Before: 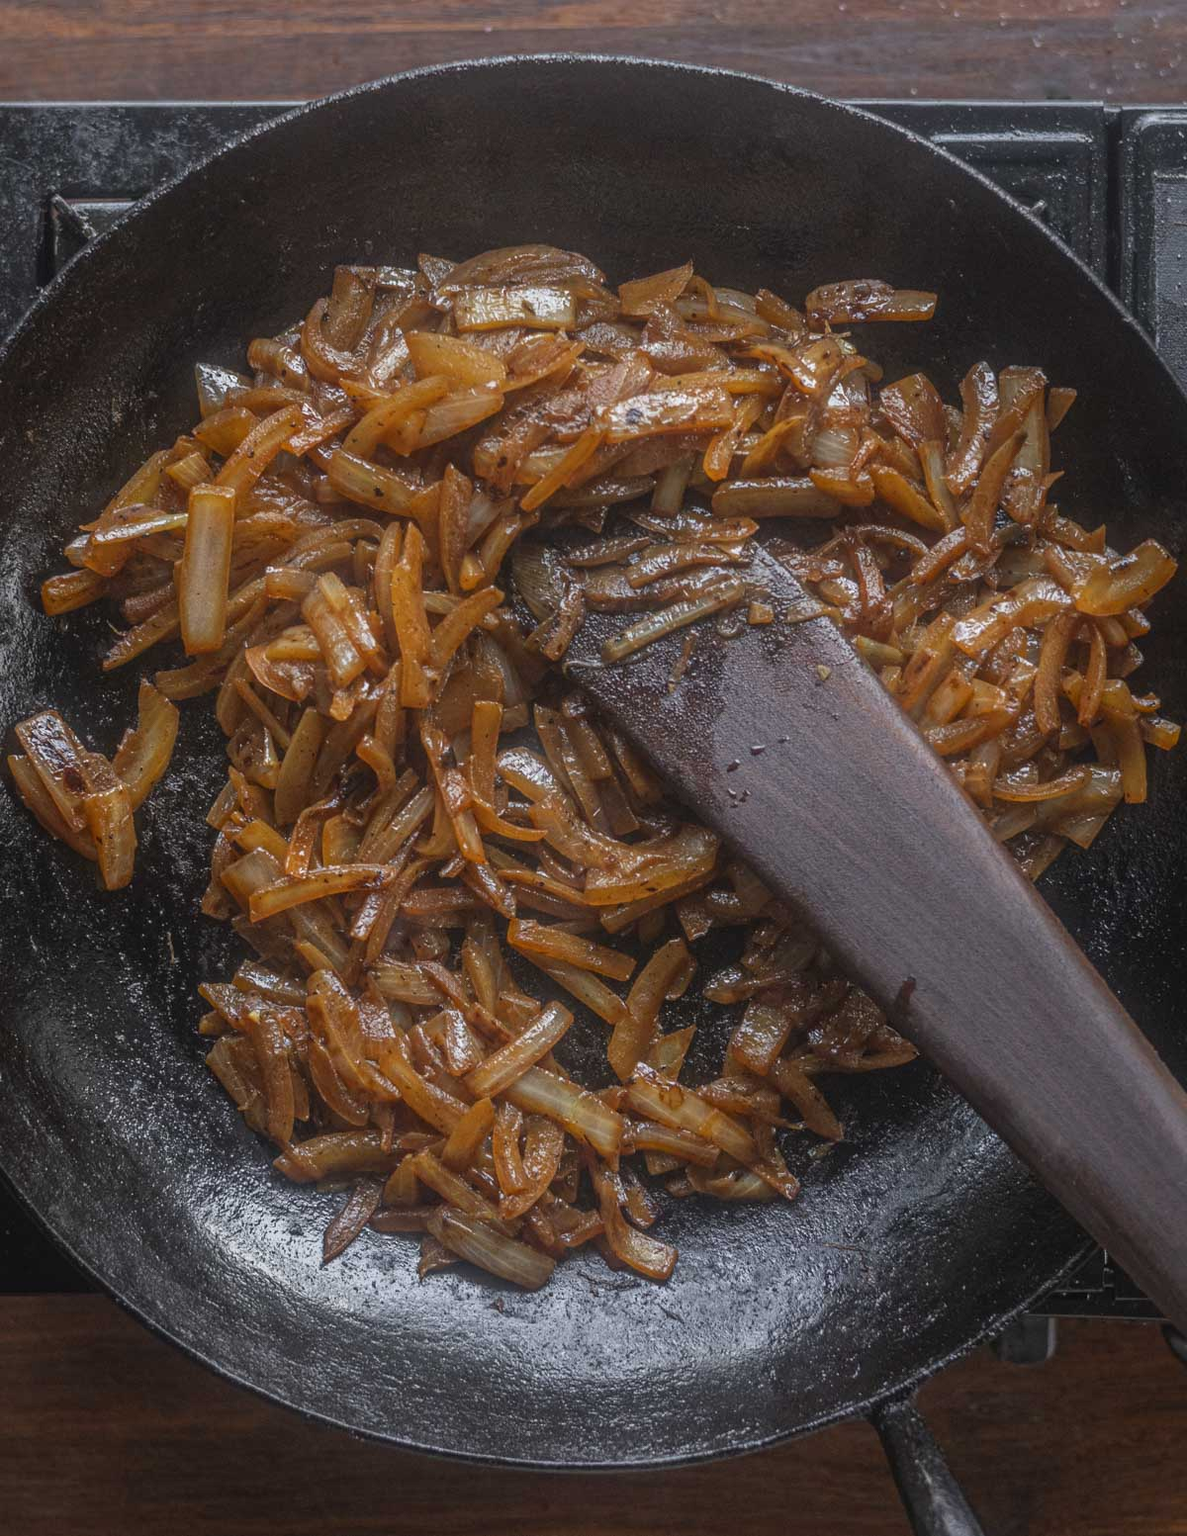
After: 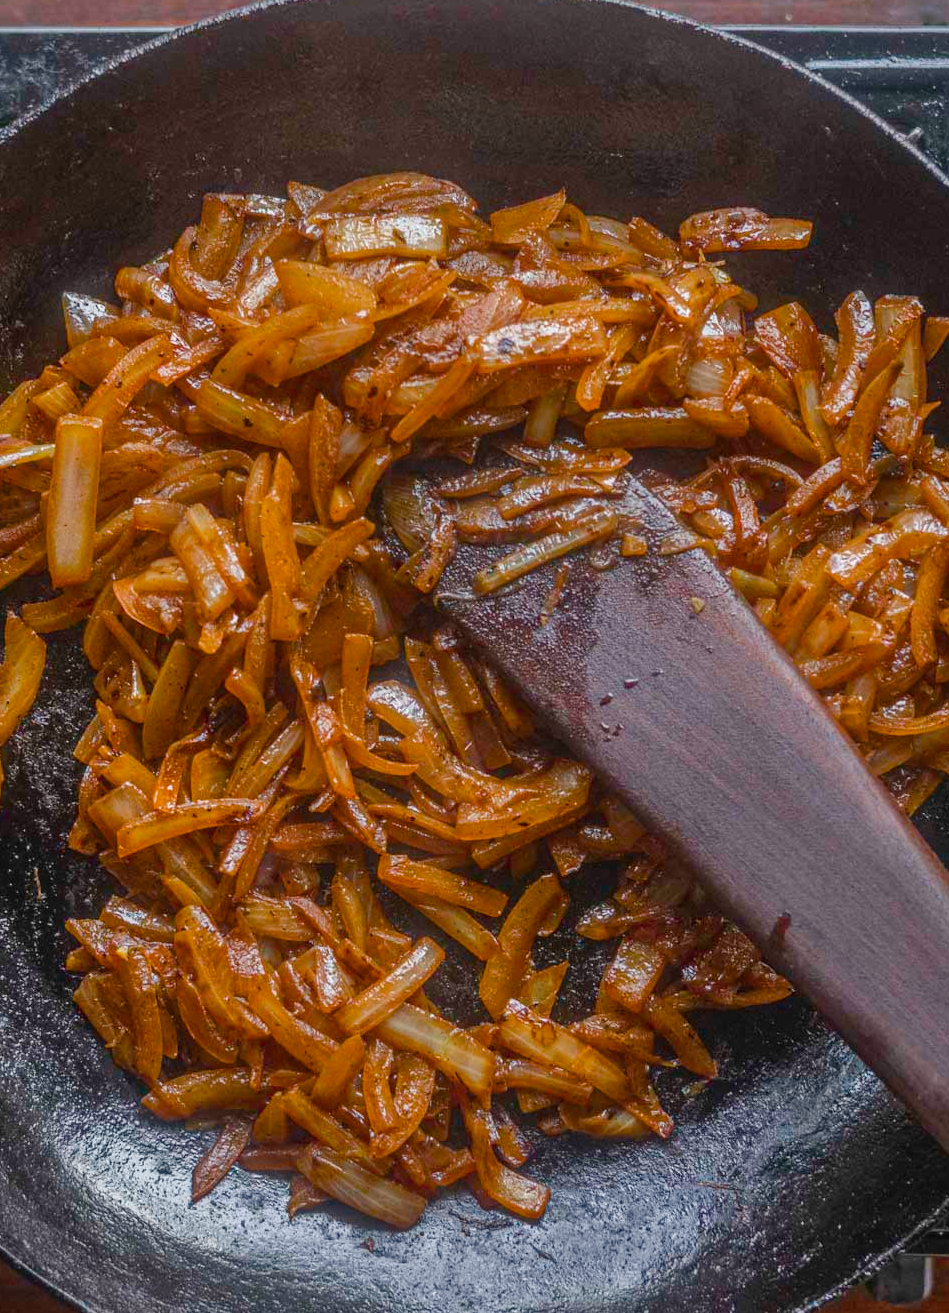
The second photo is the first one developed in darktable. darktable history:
color balance rgb: perceptual saturation grading › global saturation 20%, perceptual saturation grading › highlights -25.747%, perceptual saturation grading › shadows 50.142%, global vibrance 20%
crop: left 11.3%, top 4.891%, right 9.59%, bottom 10.549%
shadows and highlights: shadows 48.6, highlights -41.72, soften with gaussian
